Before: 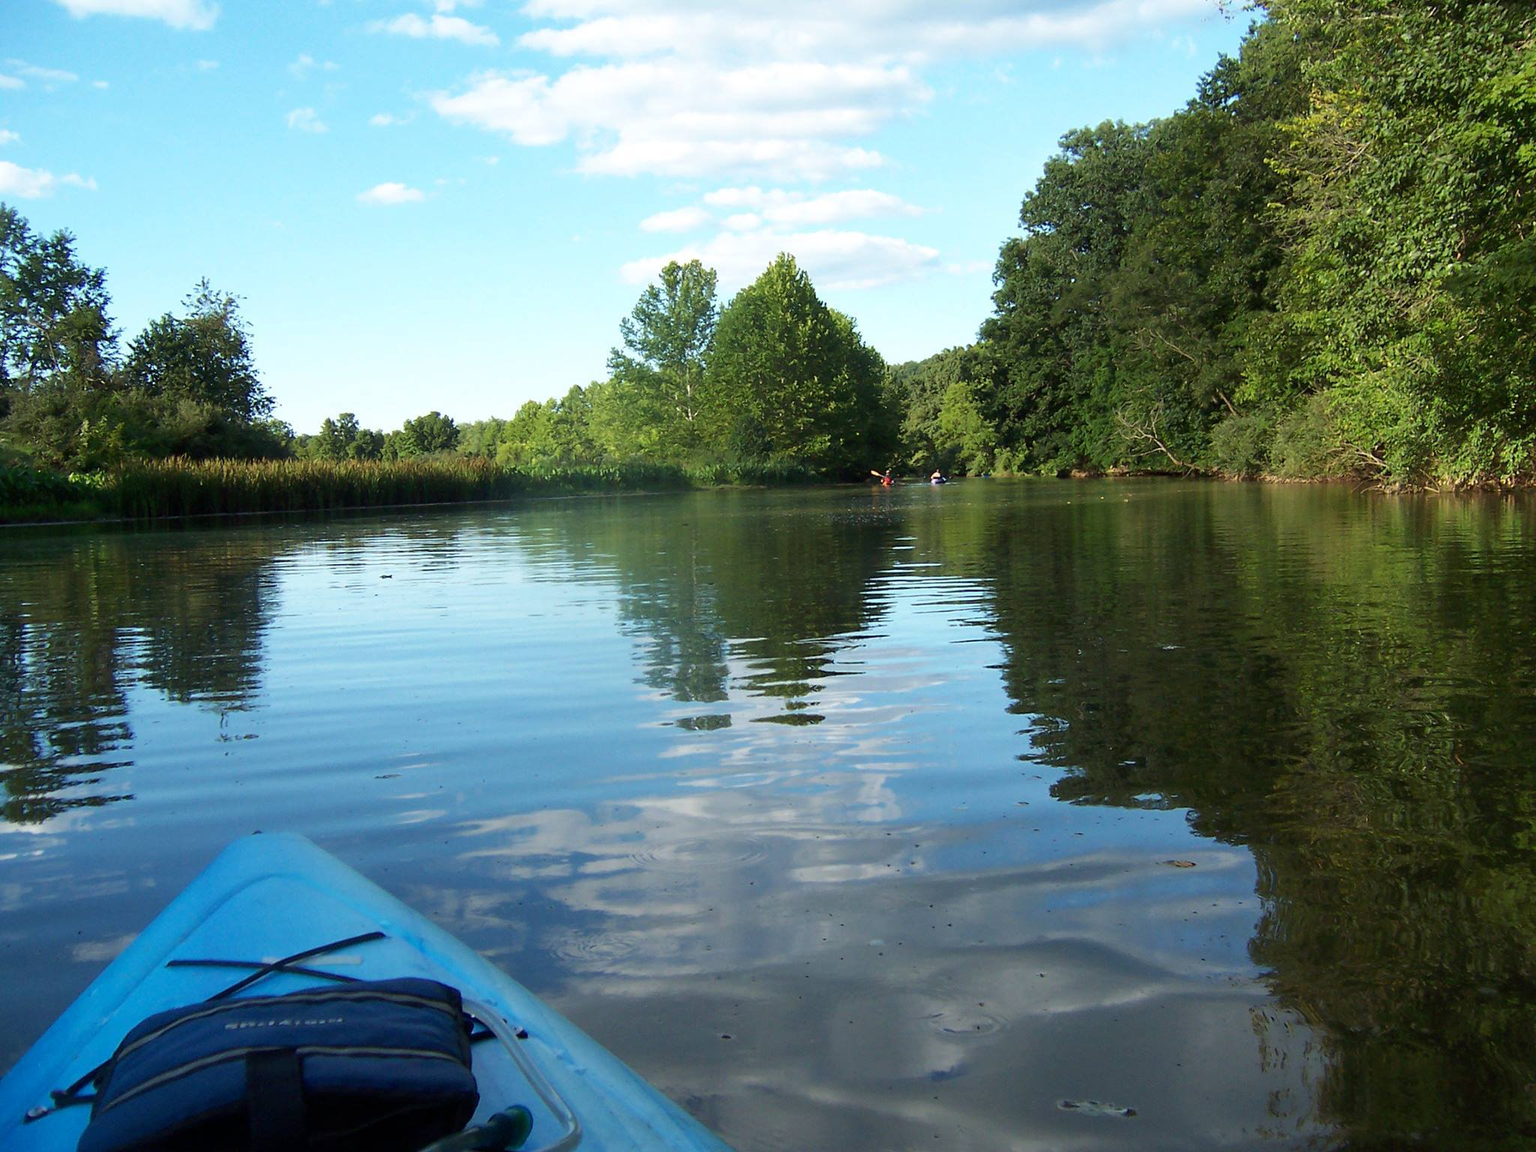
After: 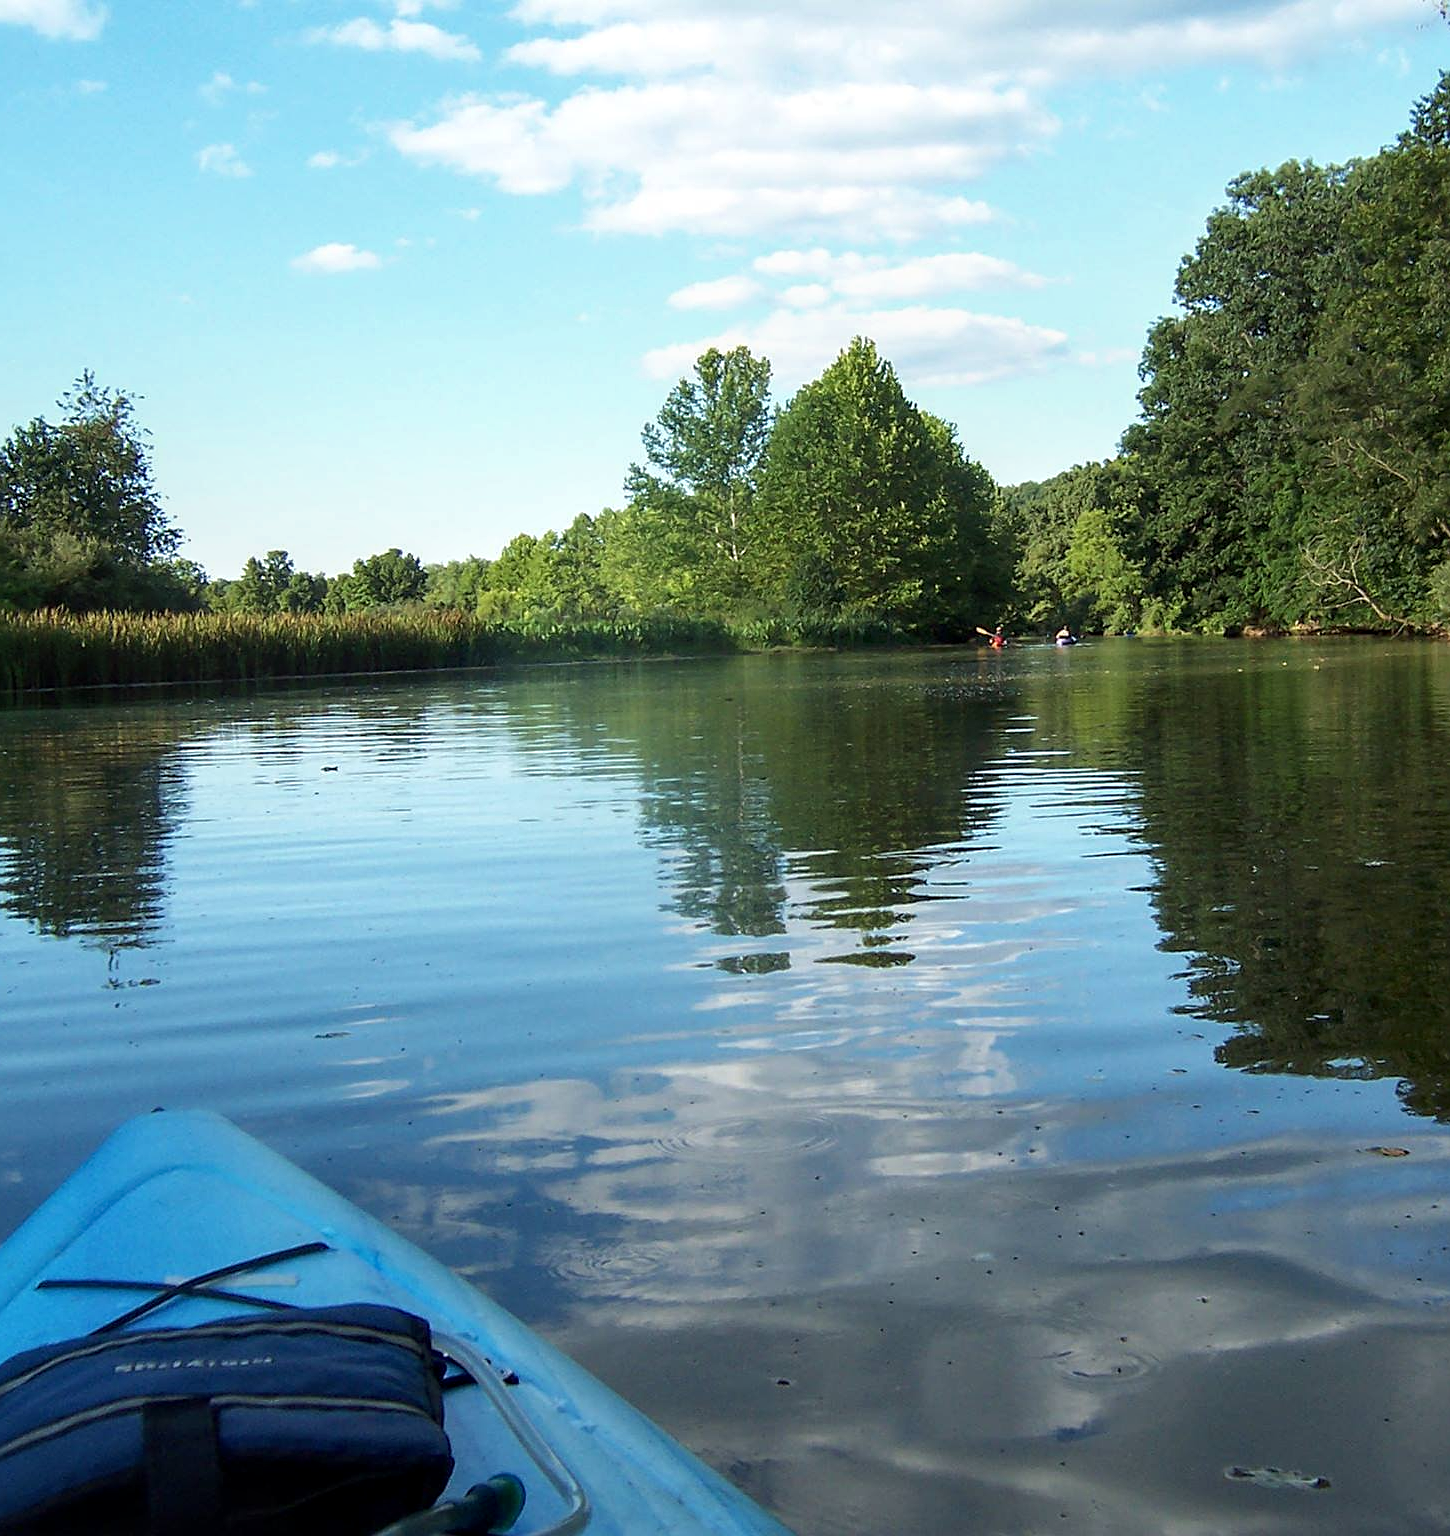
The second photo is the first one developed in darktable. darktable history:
local contrast: on, module defaults
crop and rotate: left 9.042%, right 20.135%
sharpen: on, module defaults
